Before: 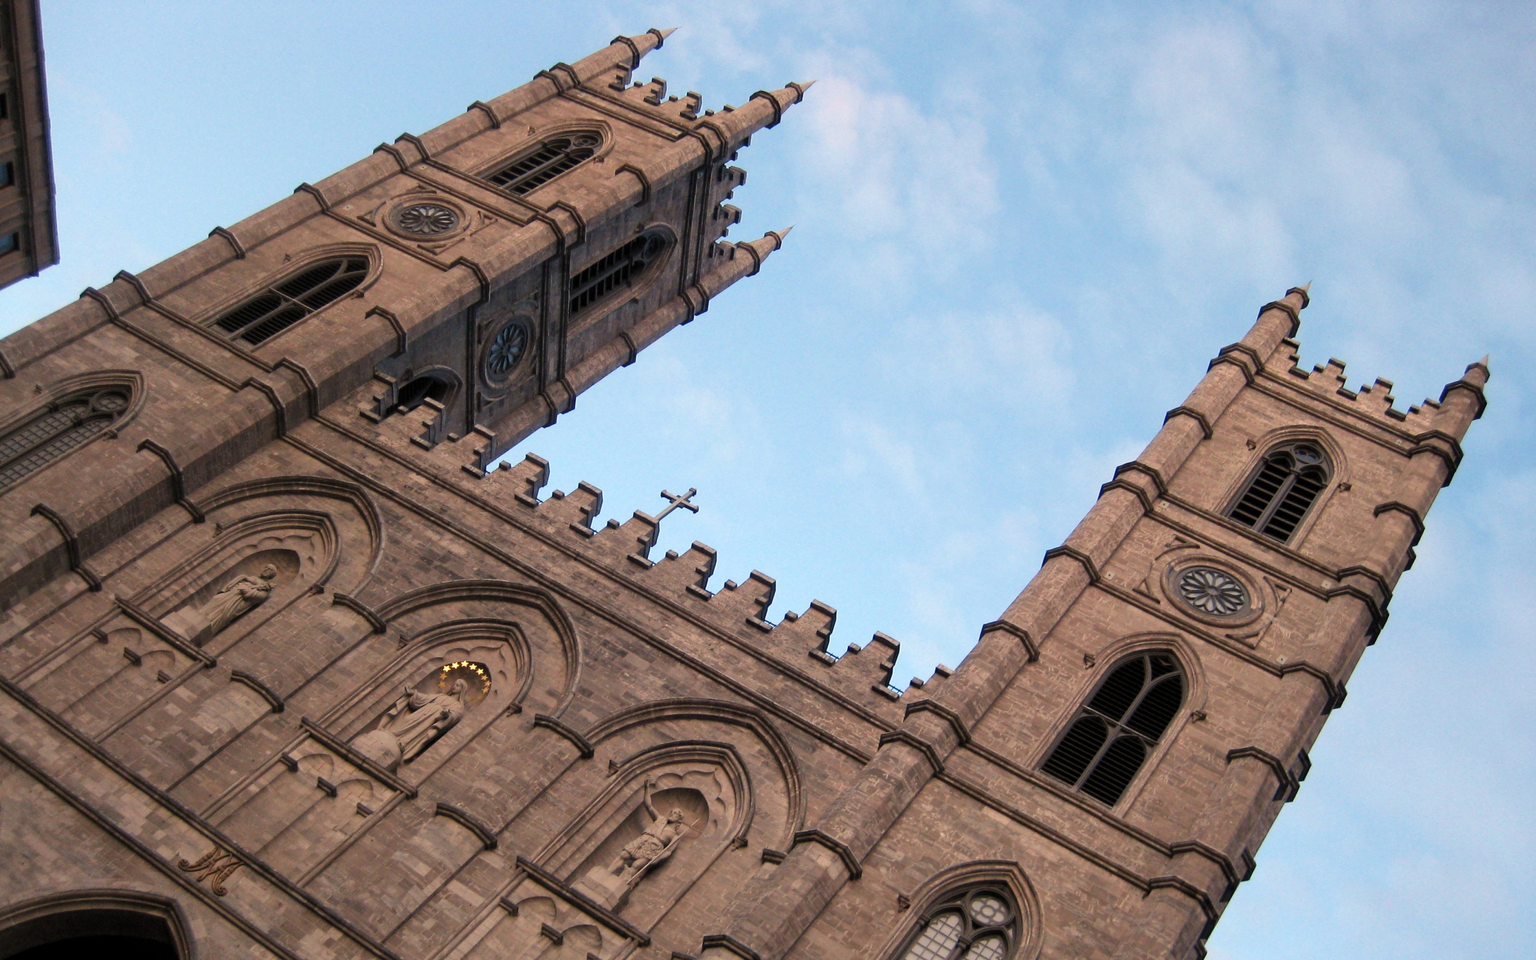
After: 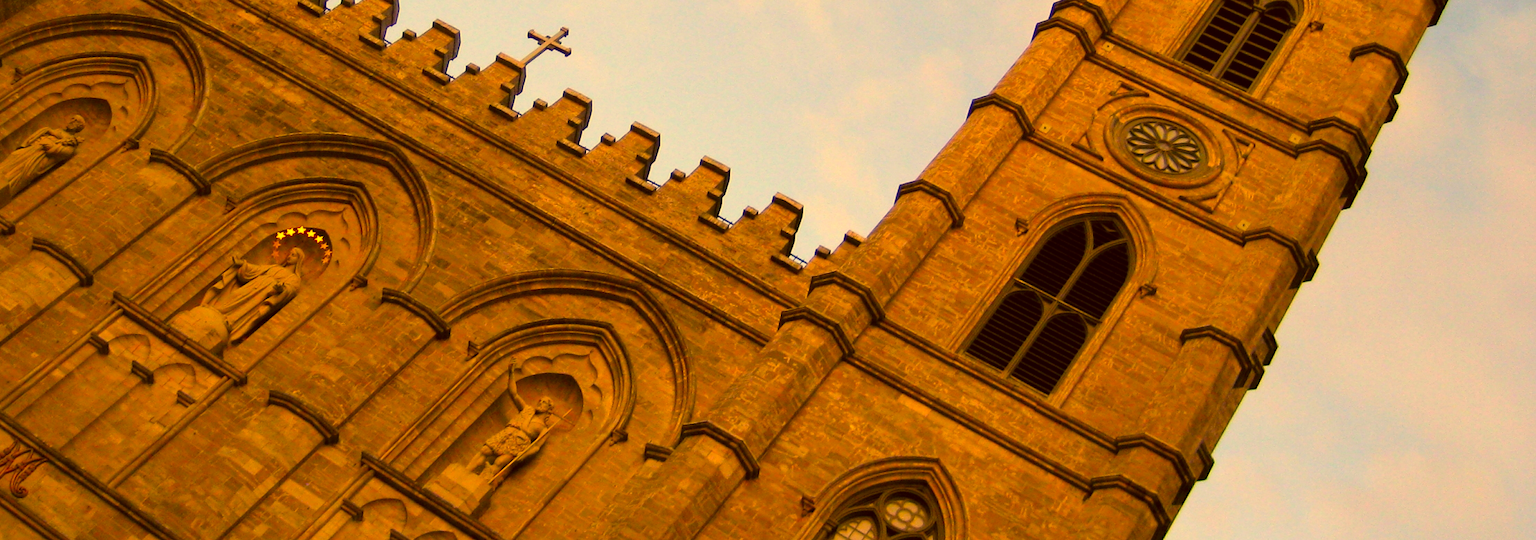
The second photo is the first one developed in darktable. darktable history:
crop and rotate: left 13.245%, top 48.419%, bottom 2.715%
color correction: highlights a* 10.76, highlights b* 30.55, shadows a* 2.89, shadows b* 18.12, saturation 1.75
